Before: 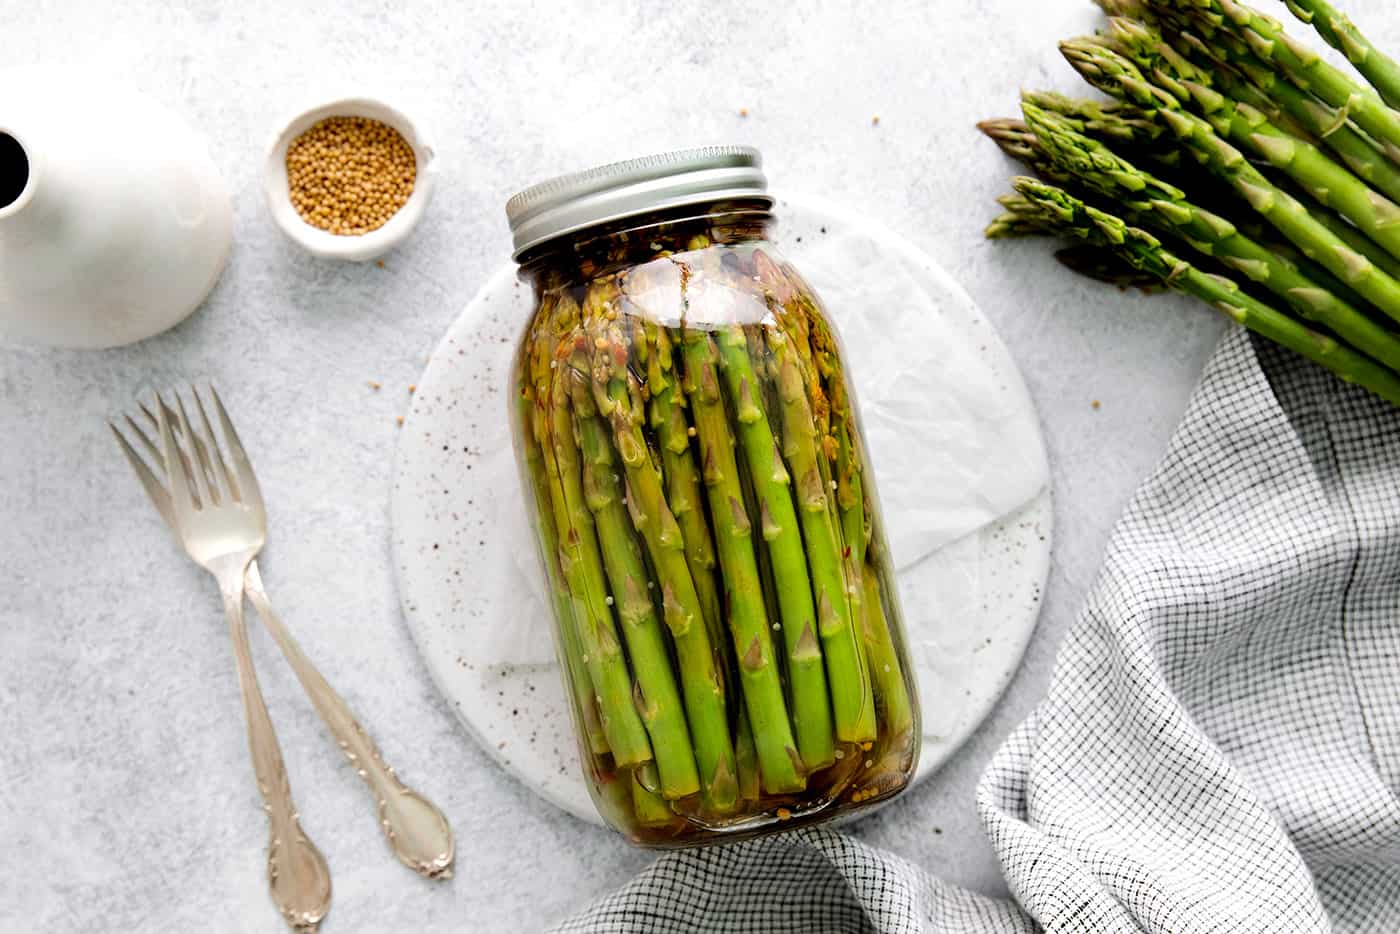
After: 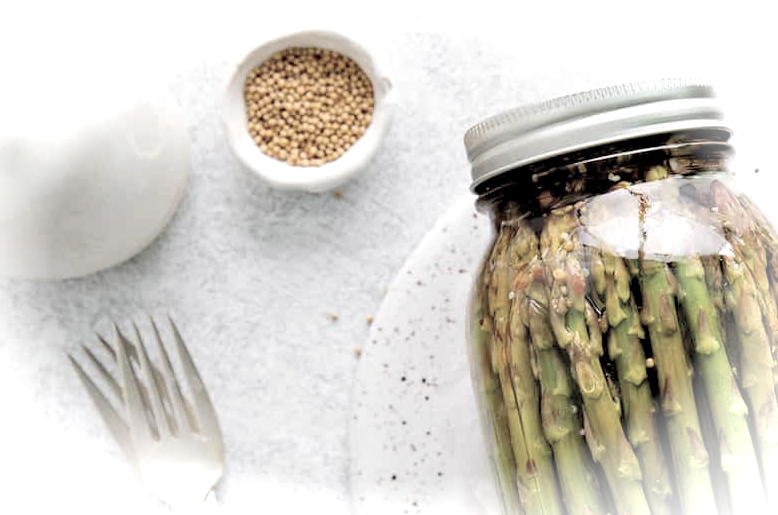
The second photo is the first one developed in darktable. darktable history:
vignetting: fall-off start 86.71%, brightness 0.993, saturation -0.491, automatic ratio true
contrast equalizer: octaves 7, y [[0.6 ×6], [0.55 ×6], [0 ×6], [0 ×6], [0 ×6]], mix 0.281
crop and rotate: left 3.043%, top 7.398%, right 41.318%, bottom 37.365%
contrast brightness saturation: brightness 0.186, saturation -0.485
